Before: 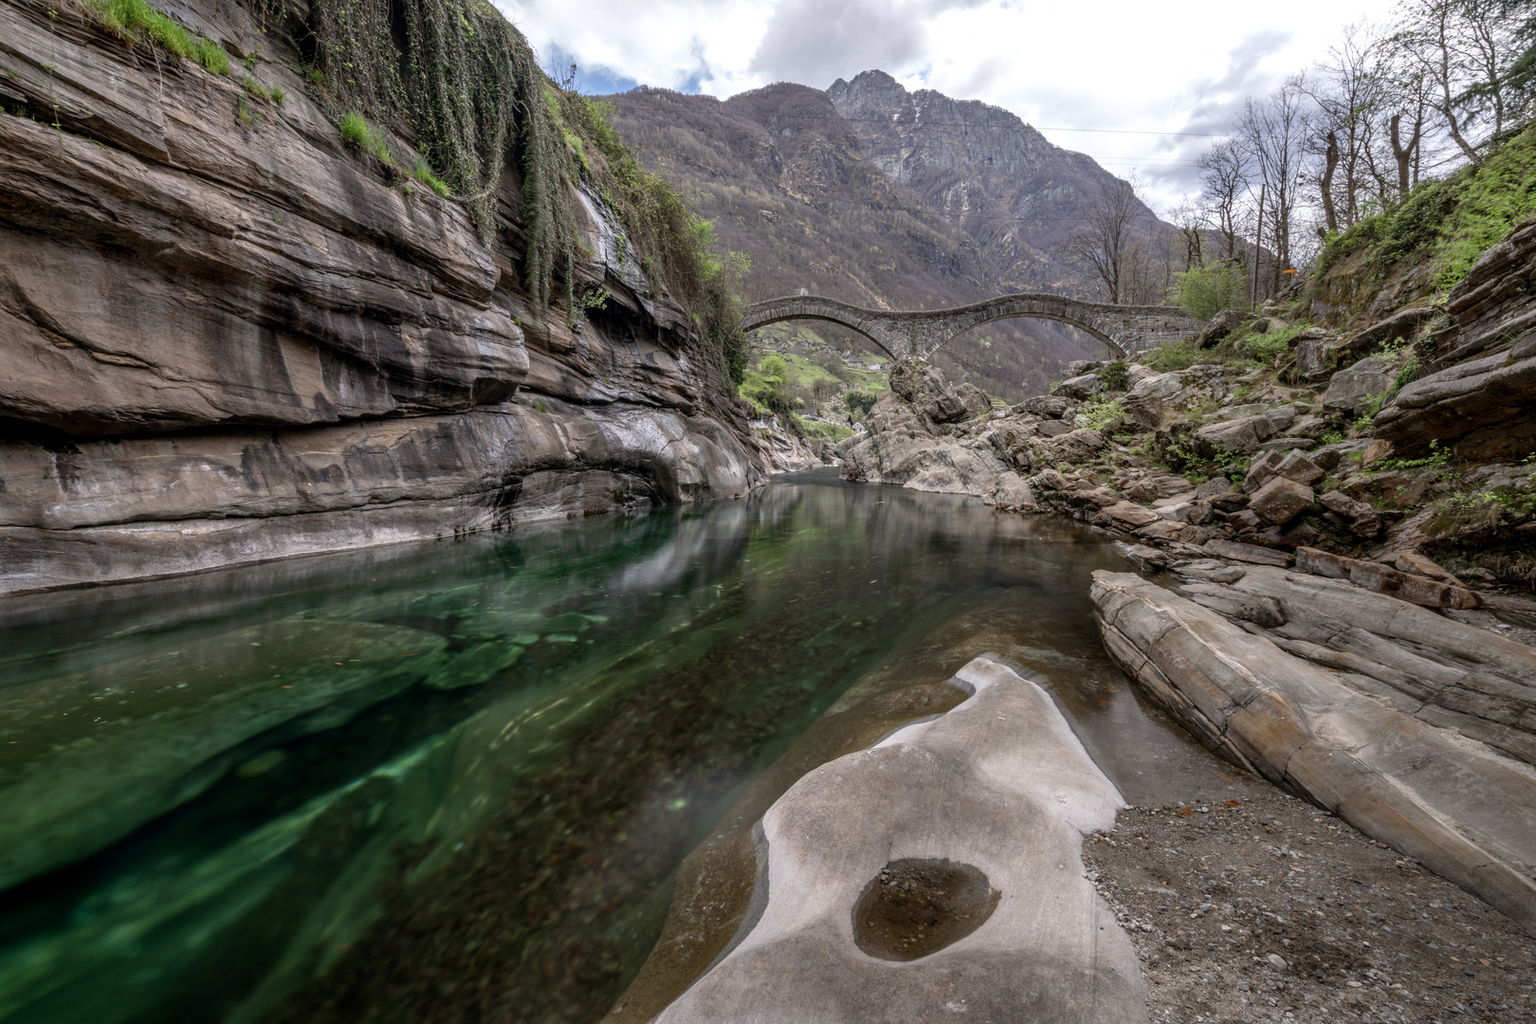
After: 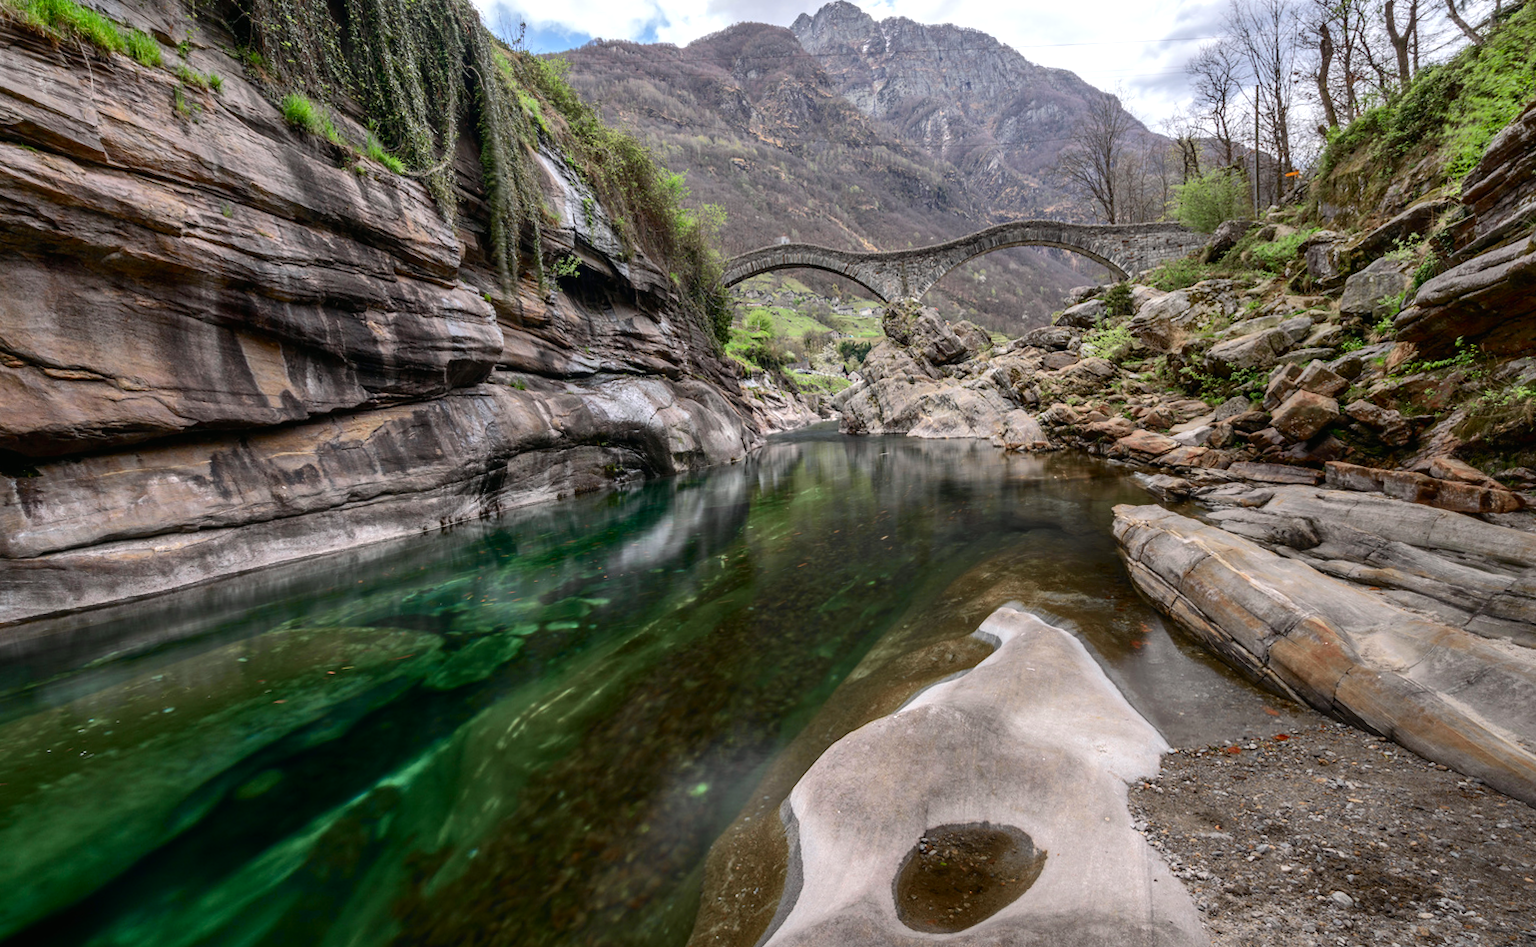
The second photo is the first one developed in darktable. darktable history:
tone equalizer: on, module defaults
tone curve: curves: ch0 [(0, 0.01) (0.037, 0.032) (0.131, 0.108) (0.275, 0.256) (0.483, 0.512) (0.61, 0.665) (0.696, 0.742) (0.792, 0.819) (0.911, 0.925) (0.997, 0.995)]; ch1 [(0, 0) (0.308, 0.29) (0.425, 0.411) (0.492, 0.488) (0.505, 0.503) (0.527, 0.531) (0.568, 0.594) (0.683, 0.702) (0.746, 0.77) (1, 1)]; ch2 [(0, 0) (0.246, 0.233) (0.36, 0.352) (0.415, 0.415) (0.485, 0.487) (0.502, 0.504) (0.525, 0.523) (0.539, 0.553) (0.587, 0.594) (0.636, 0.652) (0.711, 0.729) (0.845, 0.855) (0.998, 0.977)], color space Lab, independent channels, preserve colors none
rotate and perspective: rotation -5°, crop left 0.05, crop right 0.952, crop top 0.11, crop bottom 0.89
exposure: exposure 0.2 EV, compensate highlight preservation false
